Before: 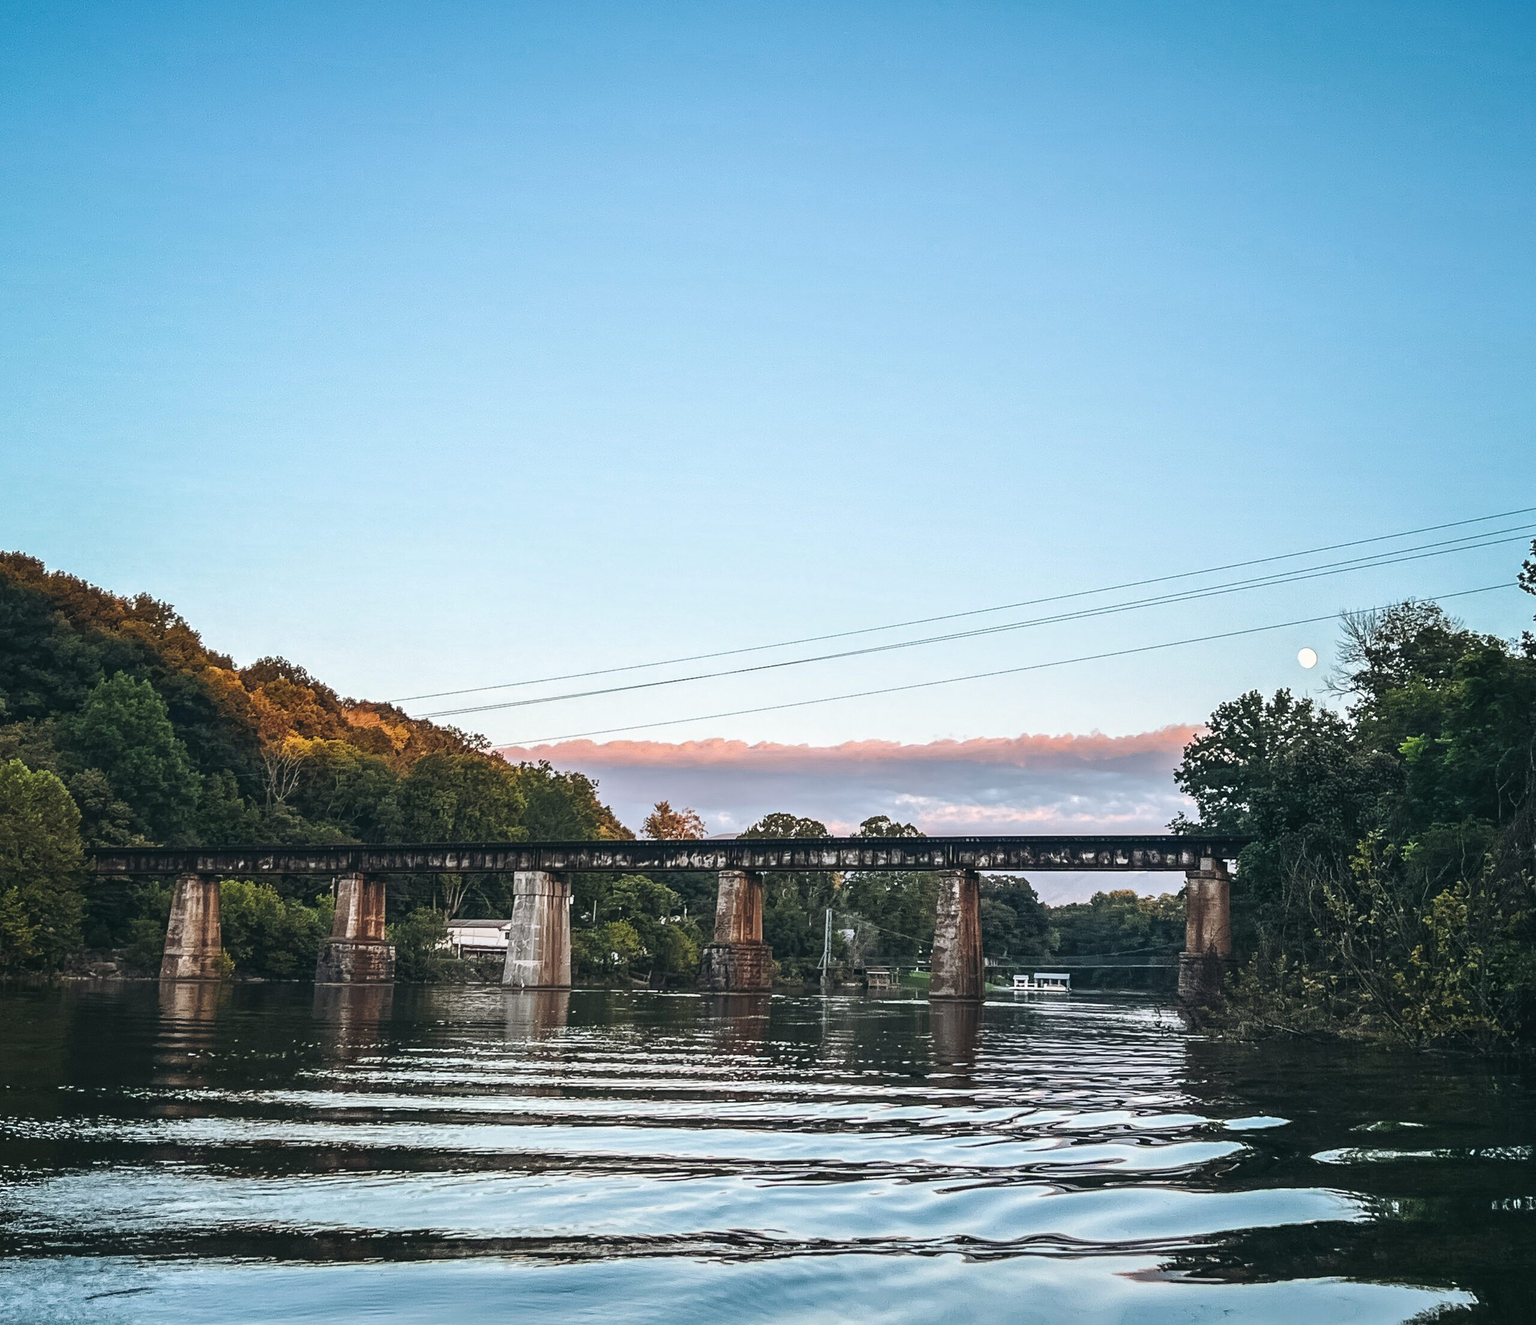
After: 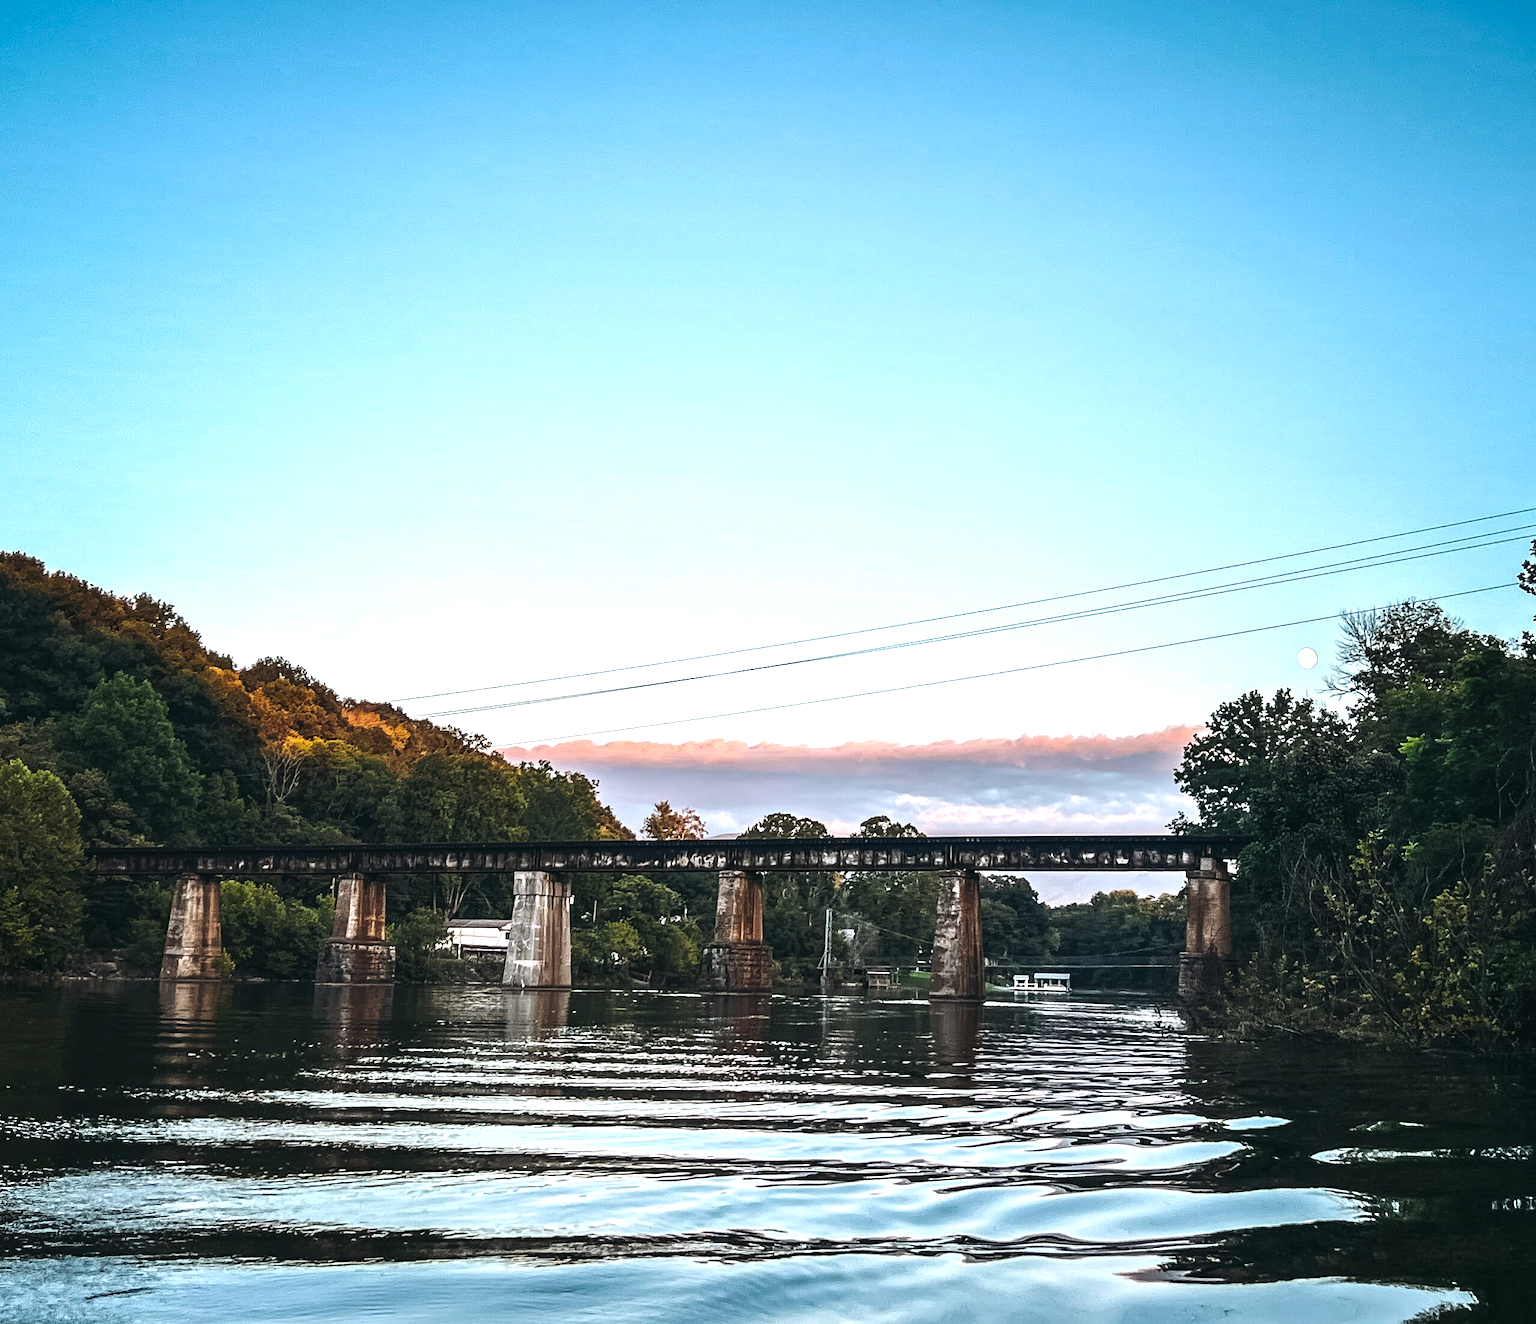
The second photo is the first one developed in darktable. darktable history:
color balance rgb: linear chroma grading › global chroma 9.146%, perceptual saturation grading › global saturation 0.695%, perceptual brilliance grading › global brilliance 15.053%, perceptual brilliance grading › shadows -35.734%
